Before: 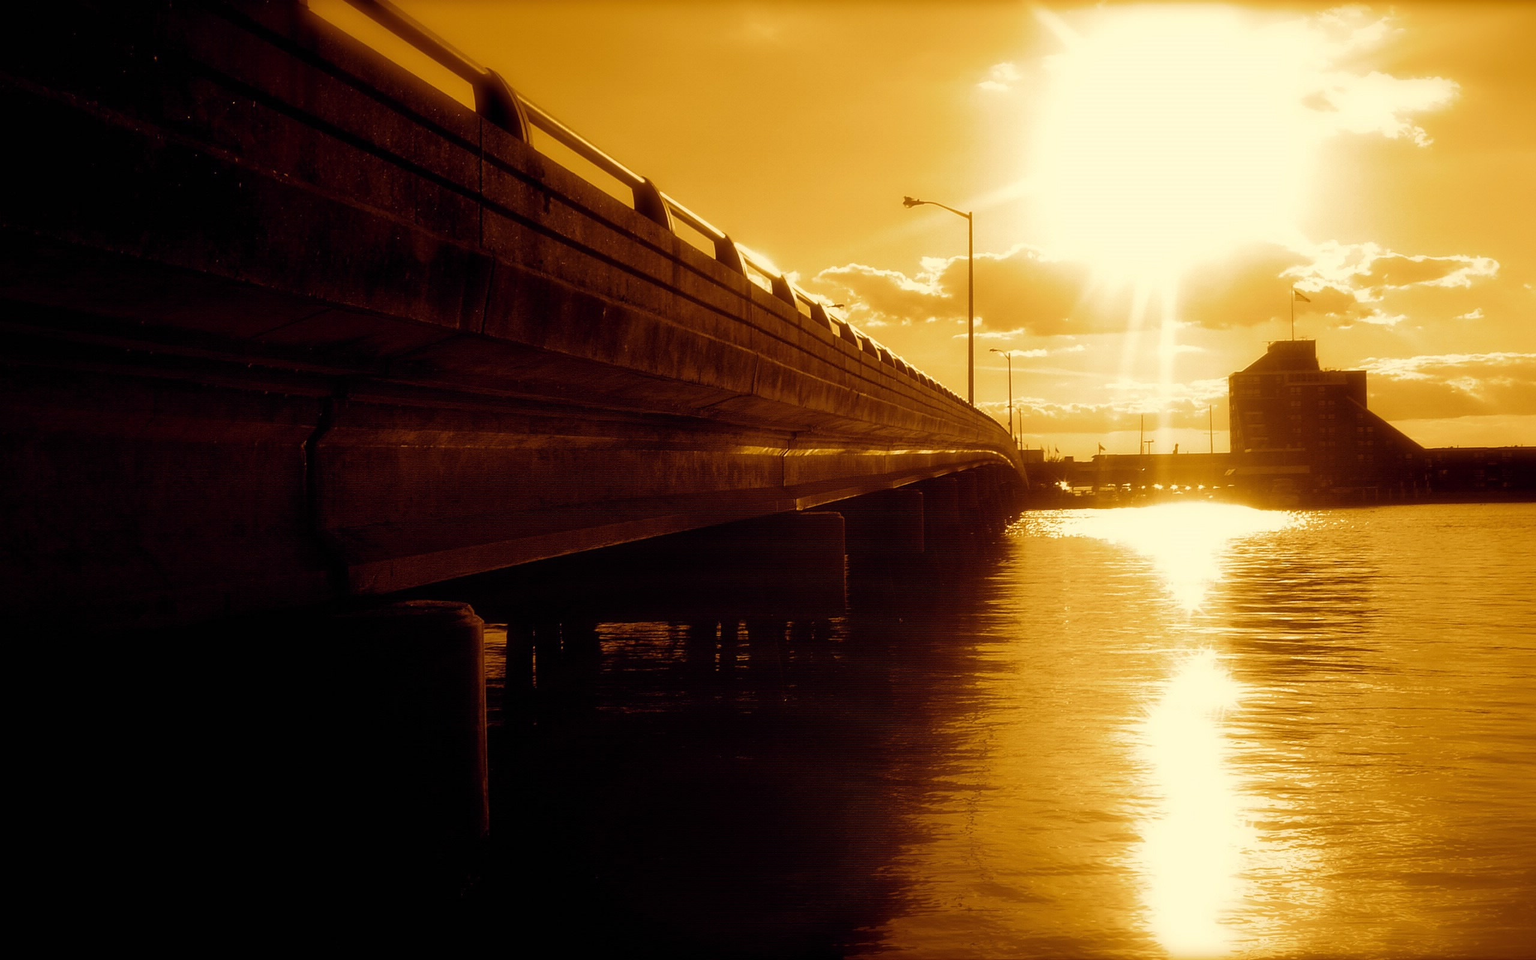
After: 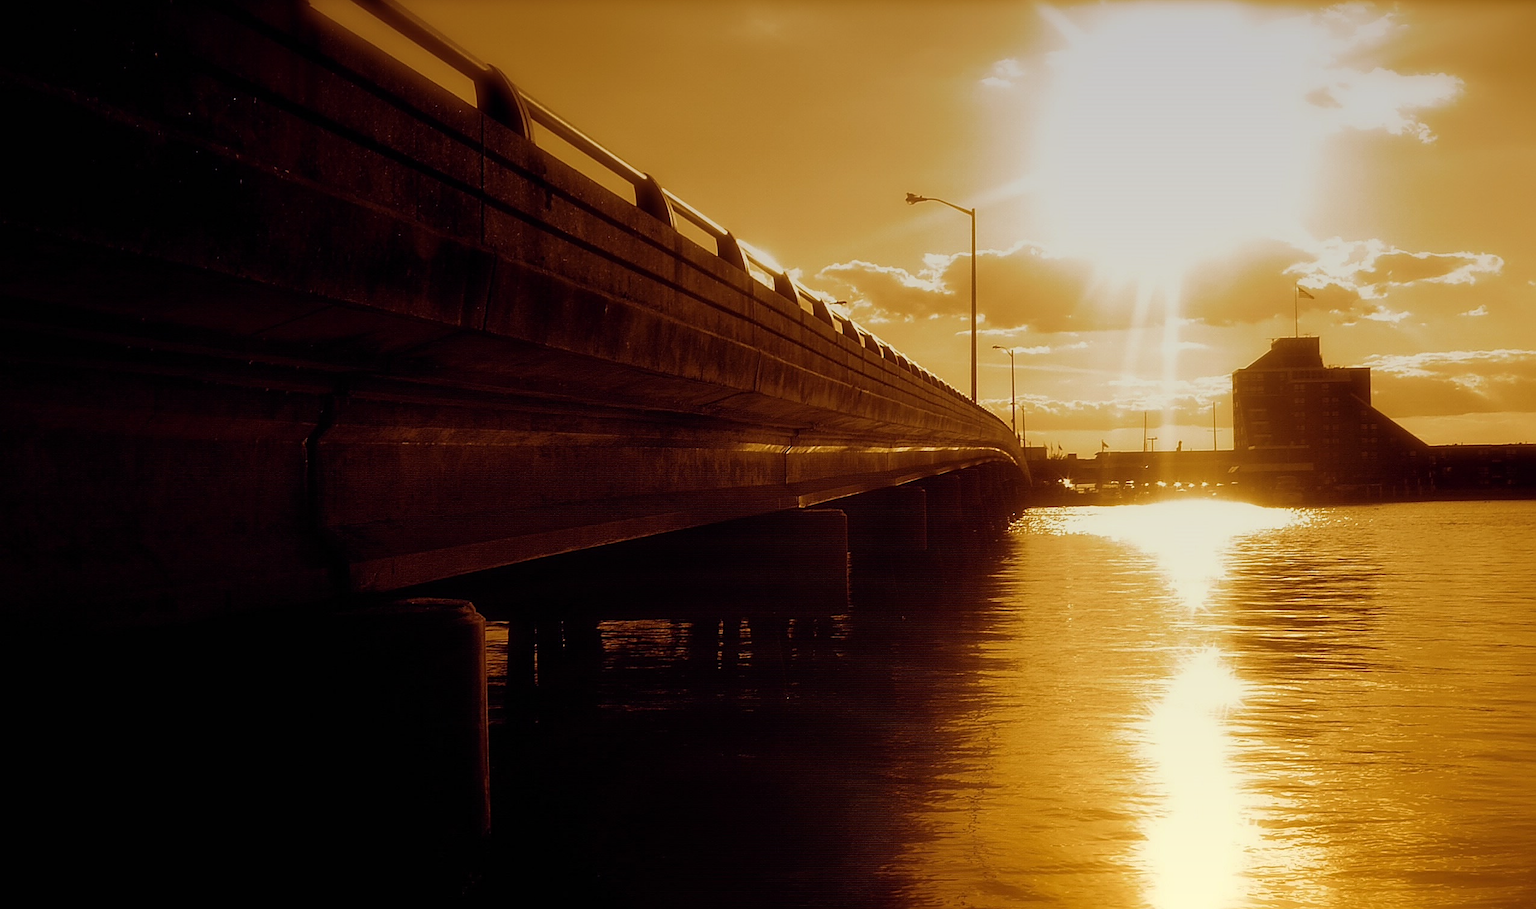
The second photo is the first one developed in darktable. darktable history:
sharpen: on, module defaults
crop: top 0.448%, right 0.264%, bottom 5.045%
graduated density: hue 238.83°, saturation 50%
